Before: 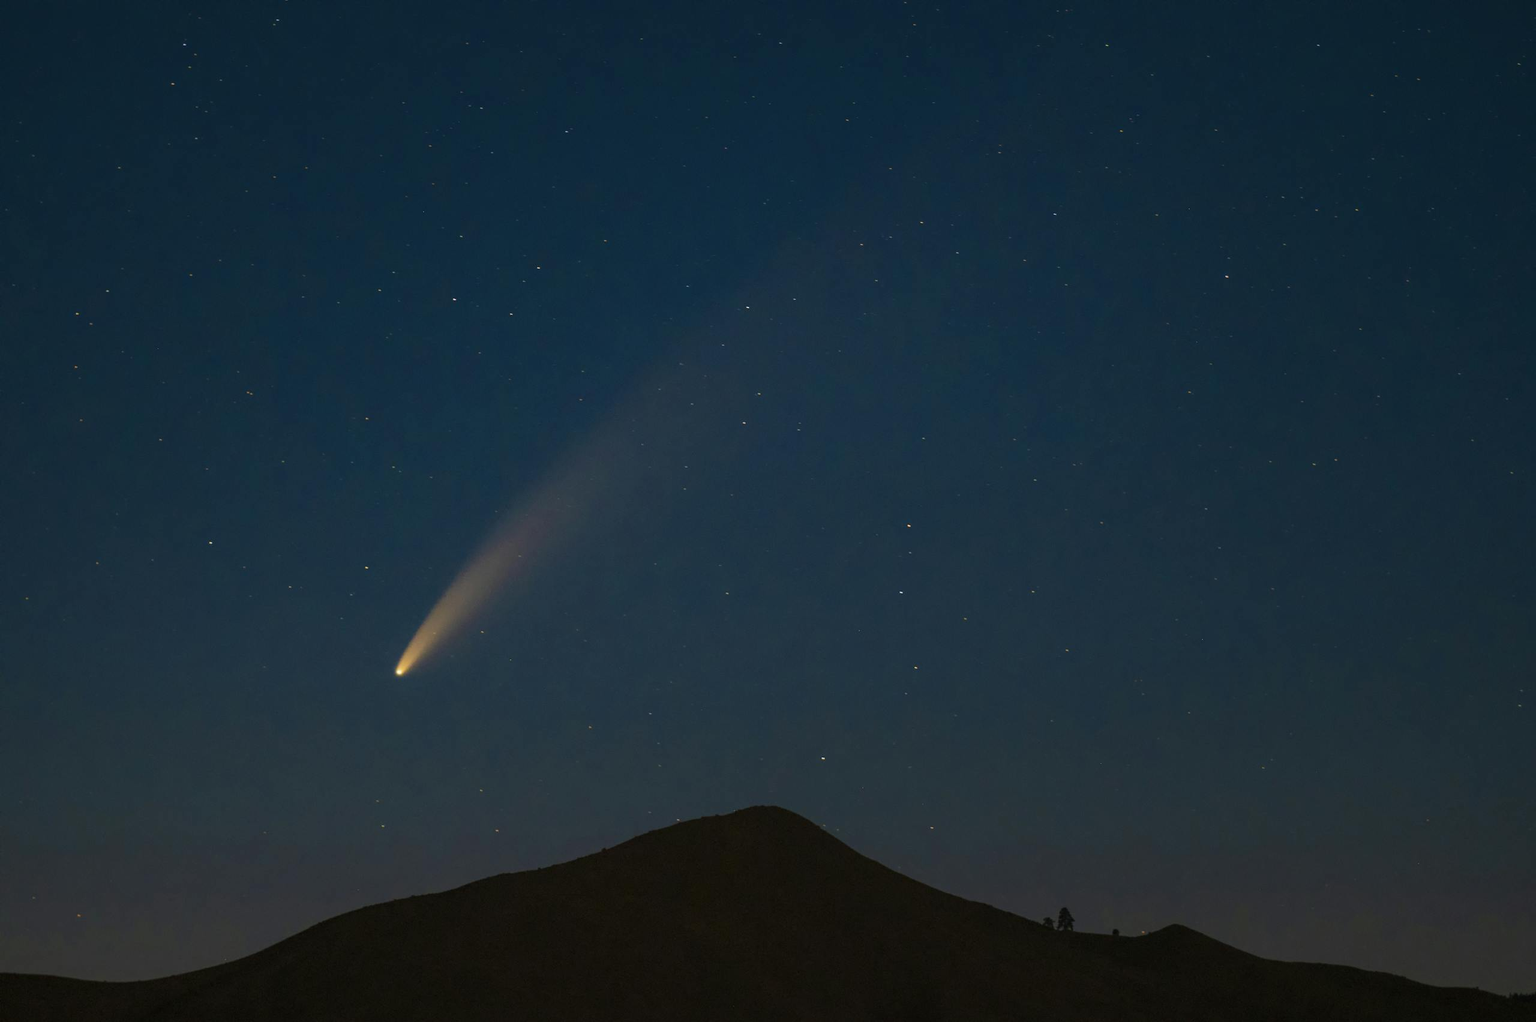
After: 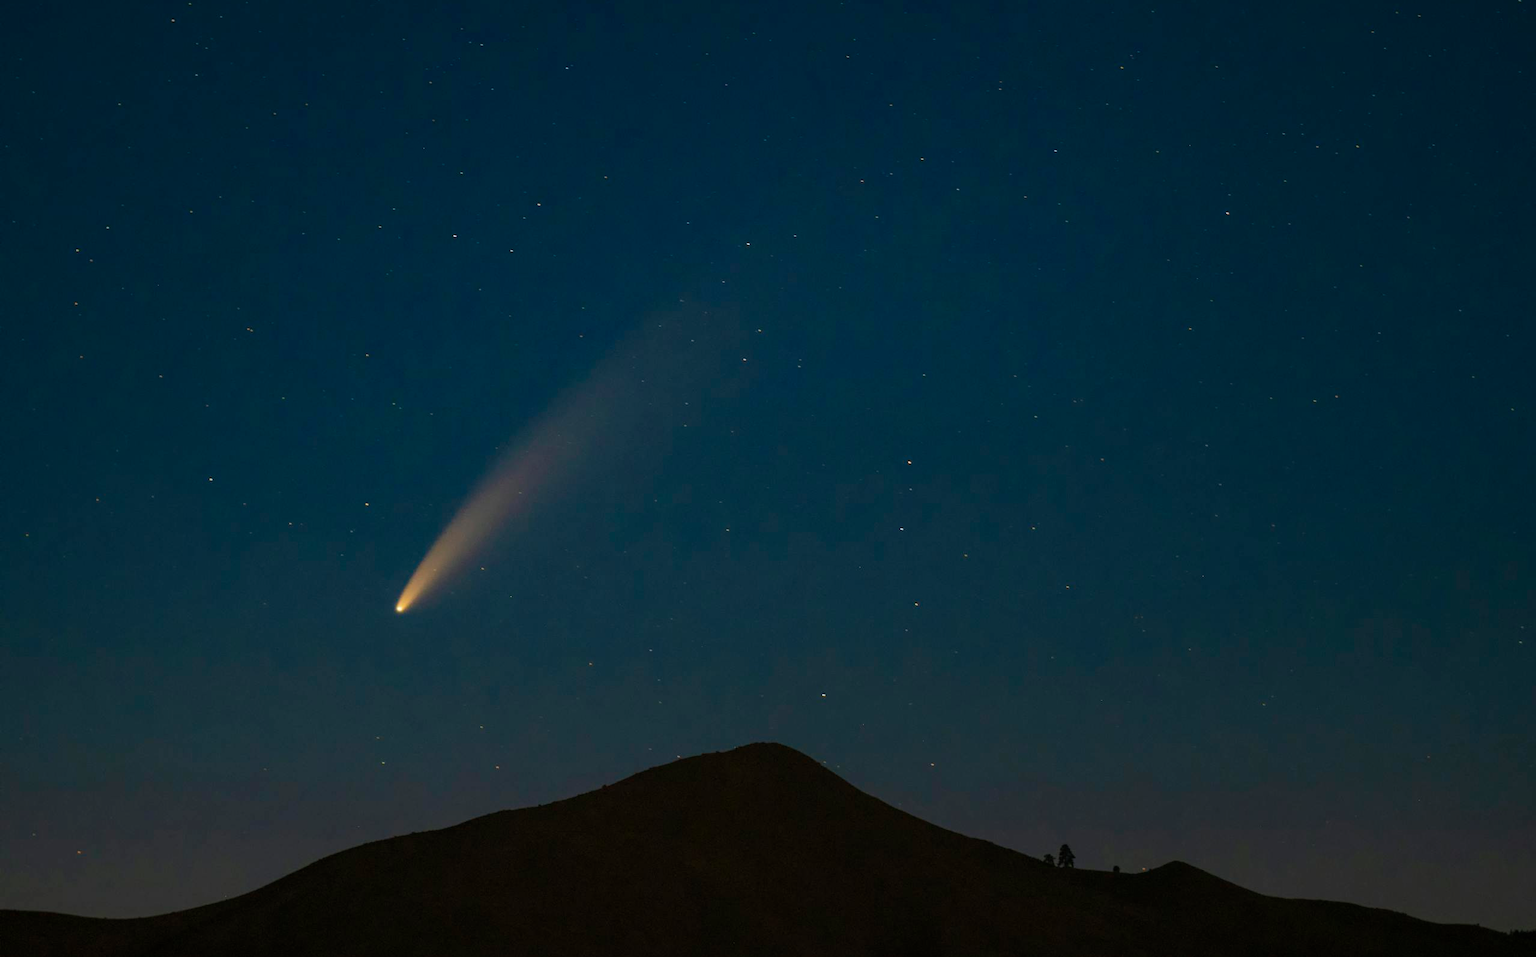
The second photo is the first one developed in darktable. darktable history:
crop and rotate: top 6.234%
